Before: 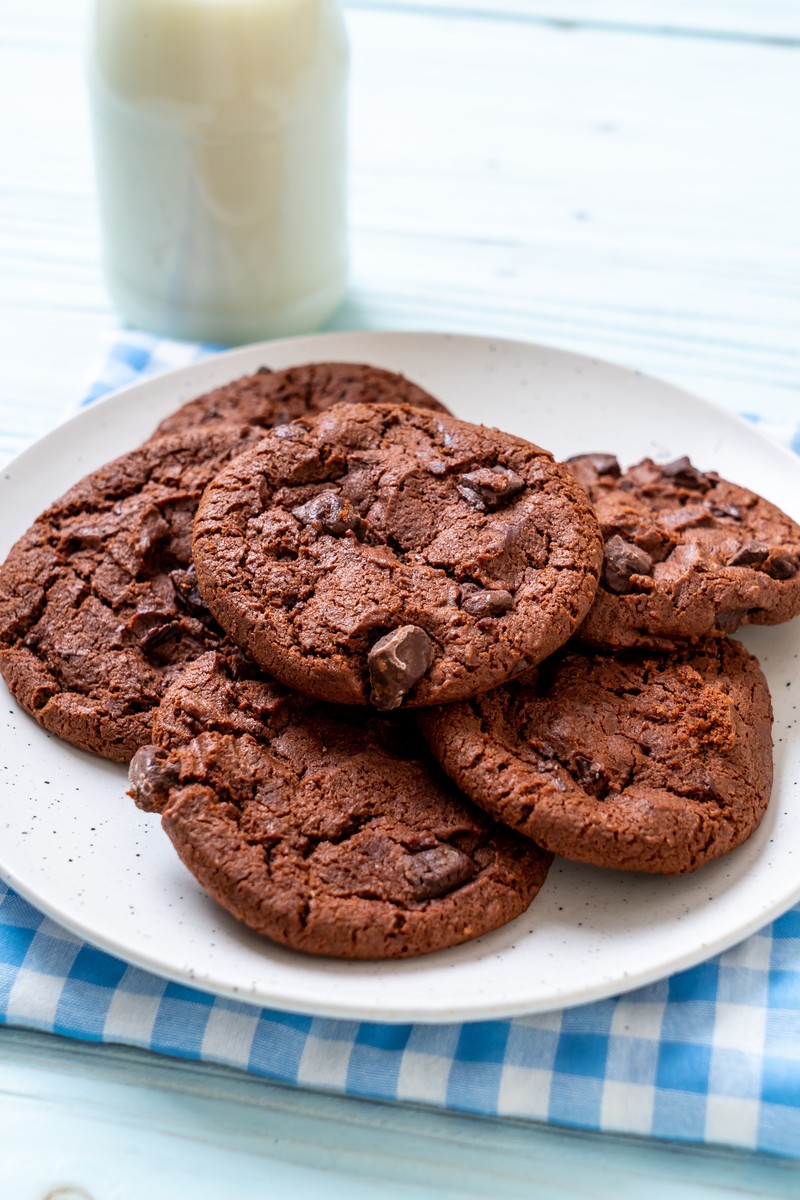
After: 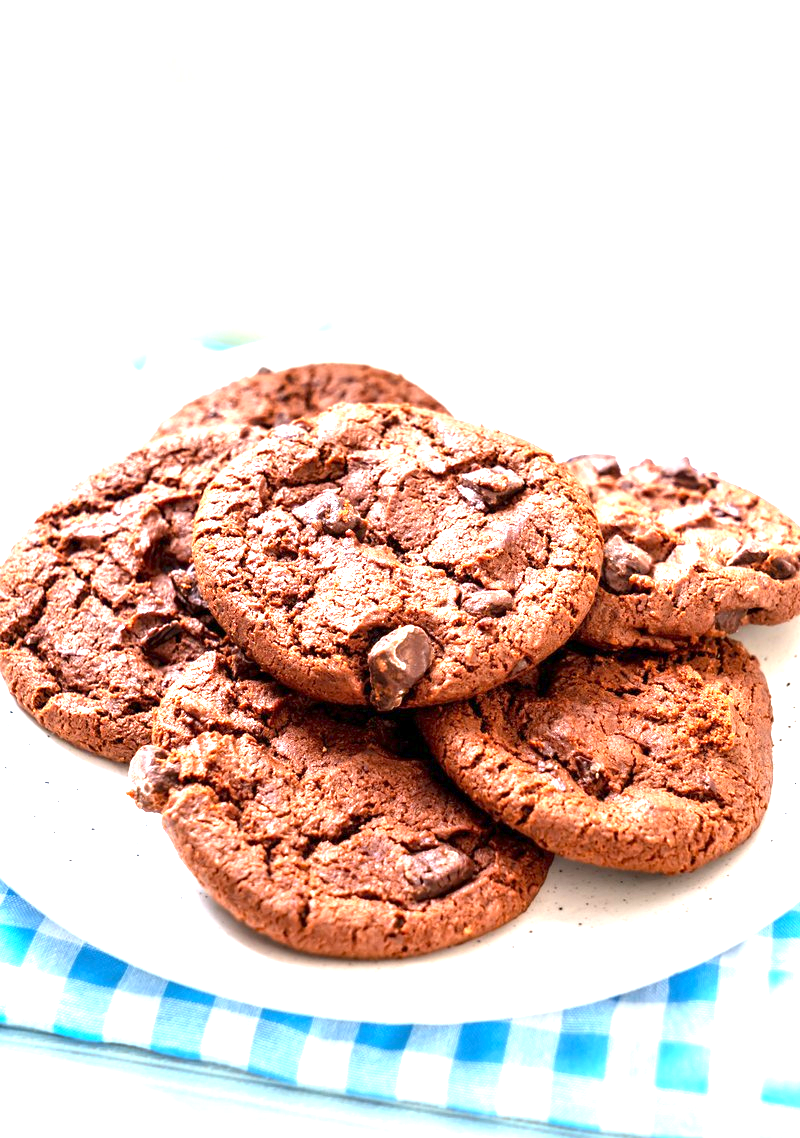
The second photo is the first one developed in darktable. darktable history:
exposure: exposure 2.04 EV, compensate highlight preservation false
crop and rotate: top 0%, bottom 5.097%
